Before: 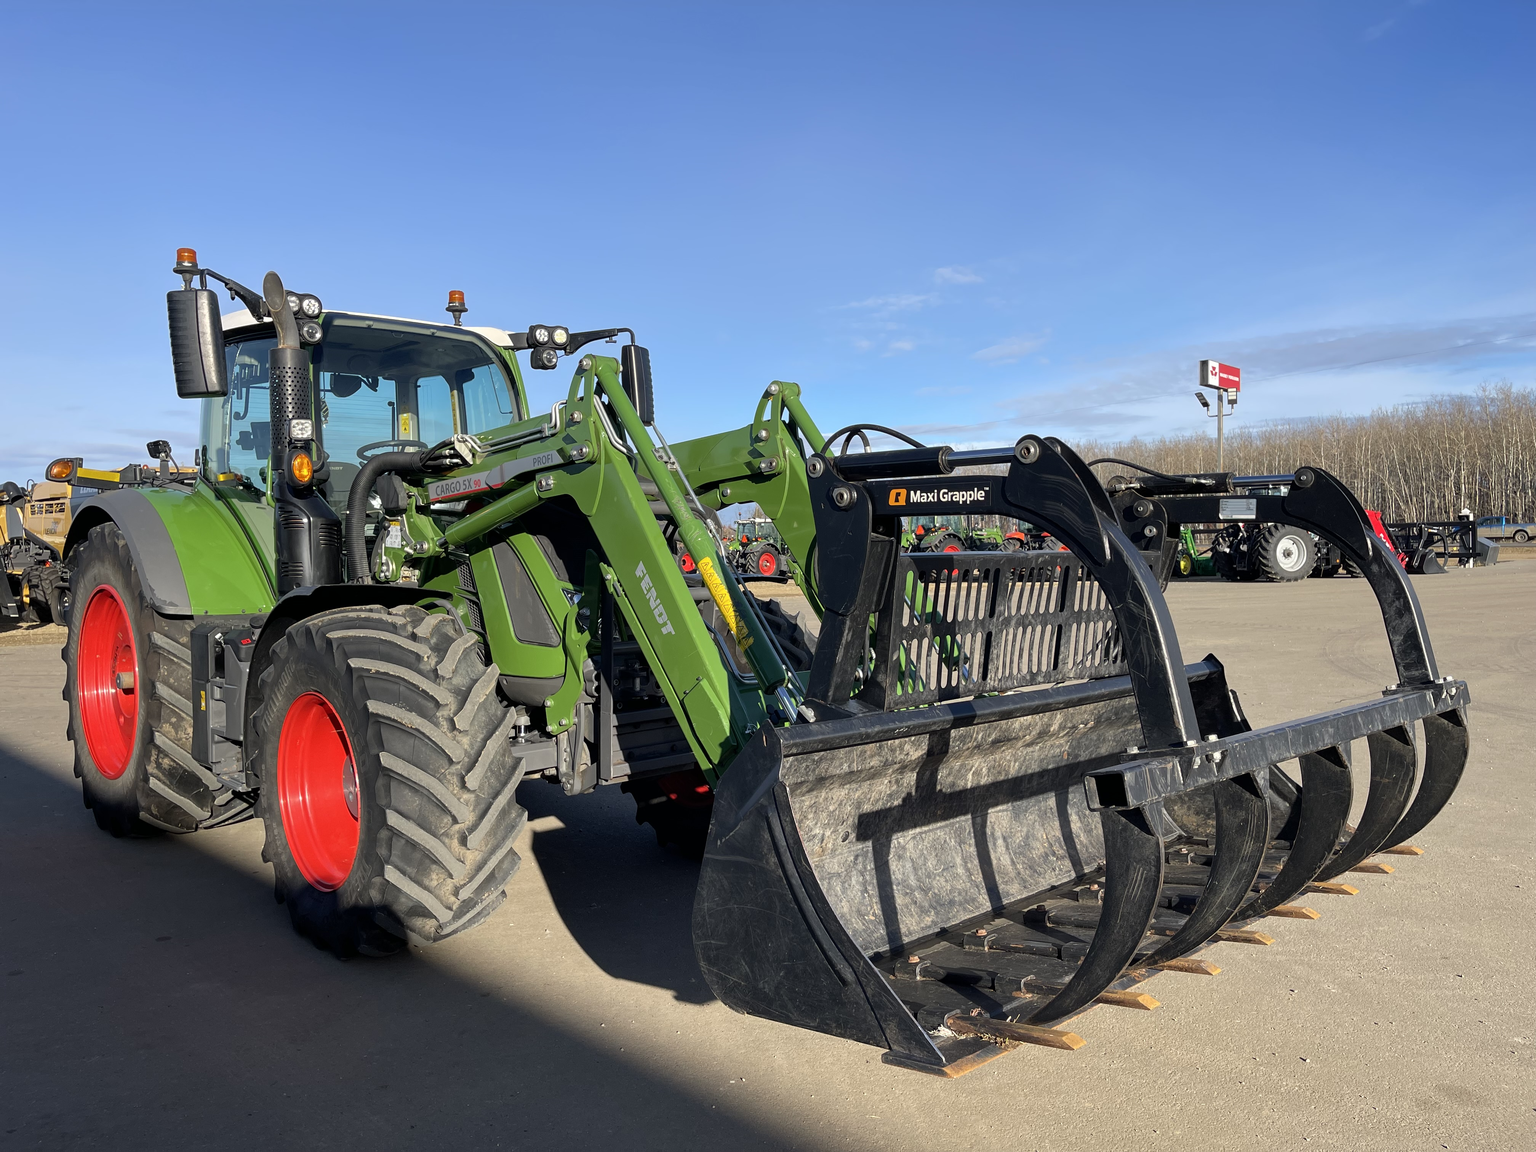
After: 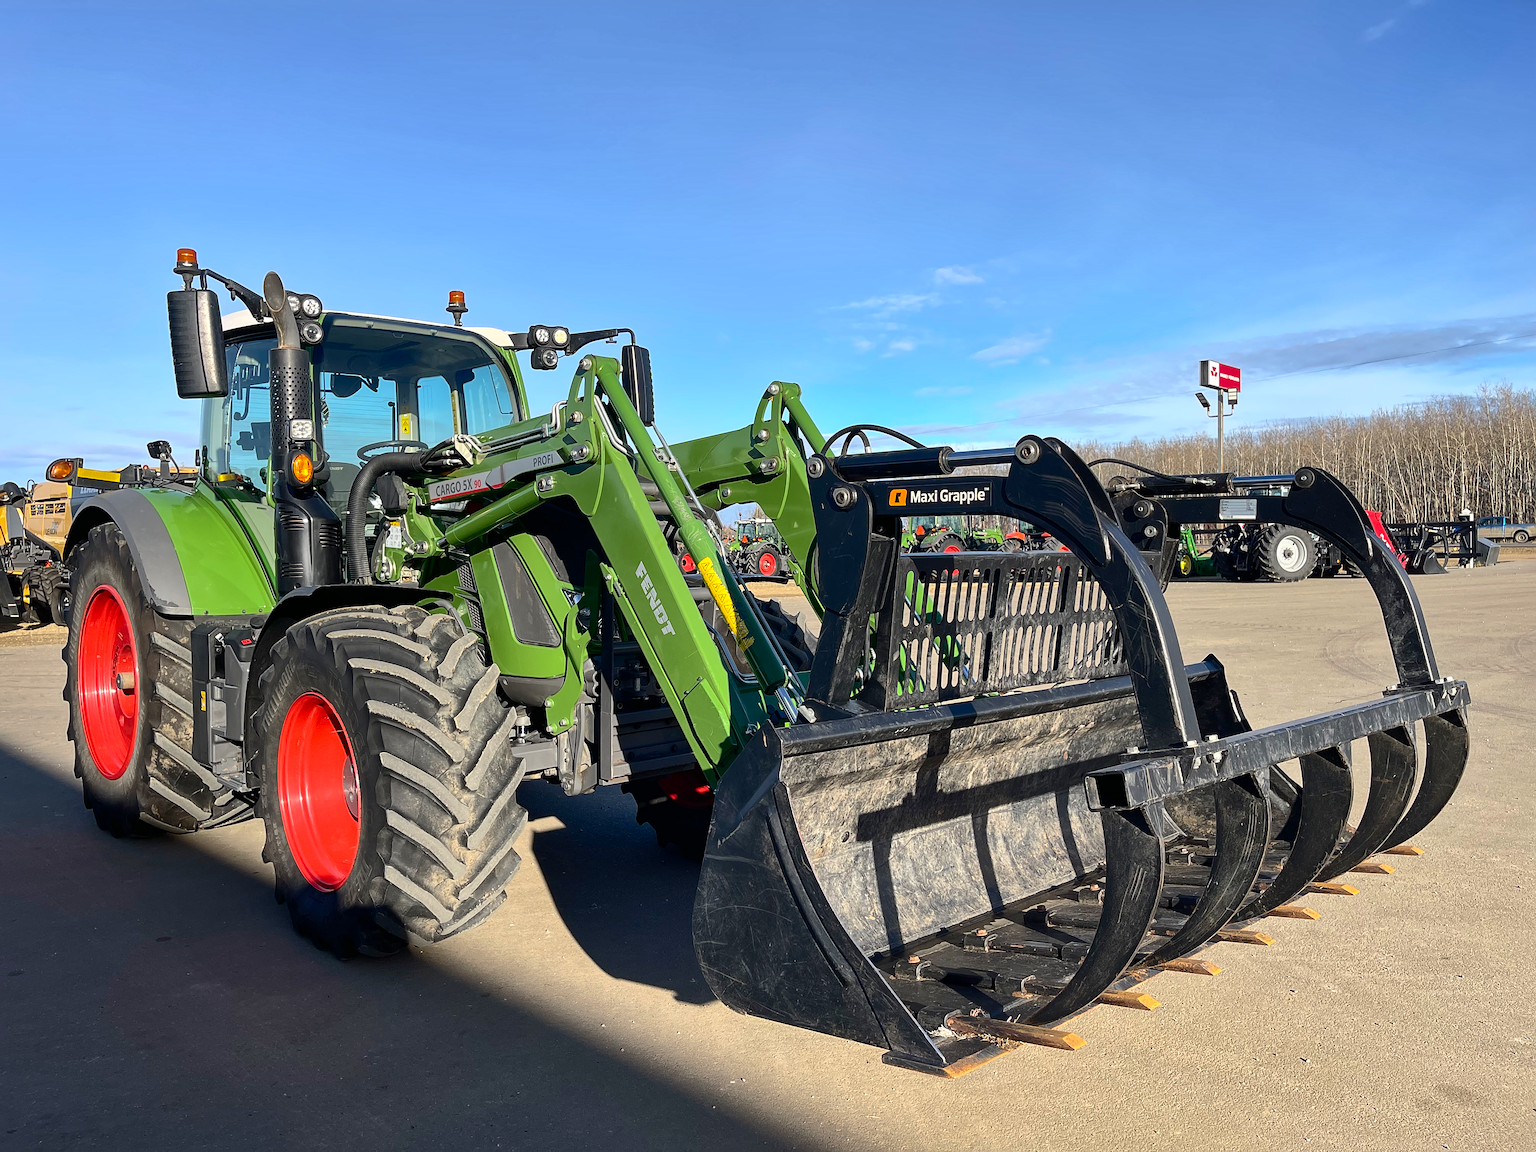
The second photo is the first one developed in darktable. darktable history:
shadows and highlights: highlights -60
contrast brightness saturation: contrast 0.39, brightness 0.1
sharpen: radius 1.967
